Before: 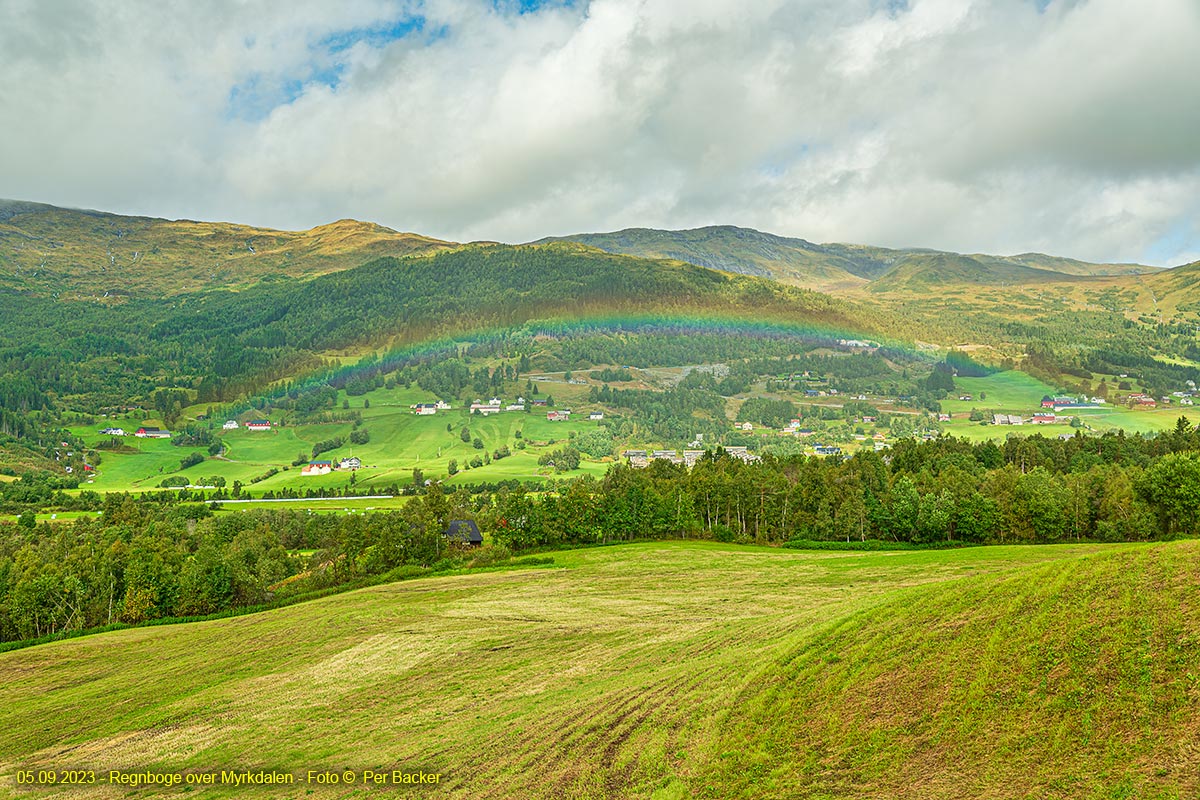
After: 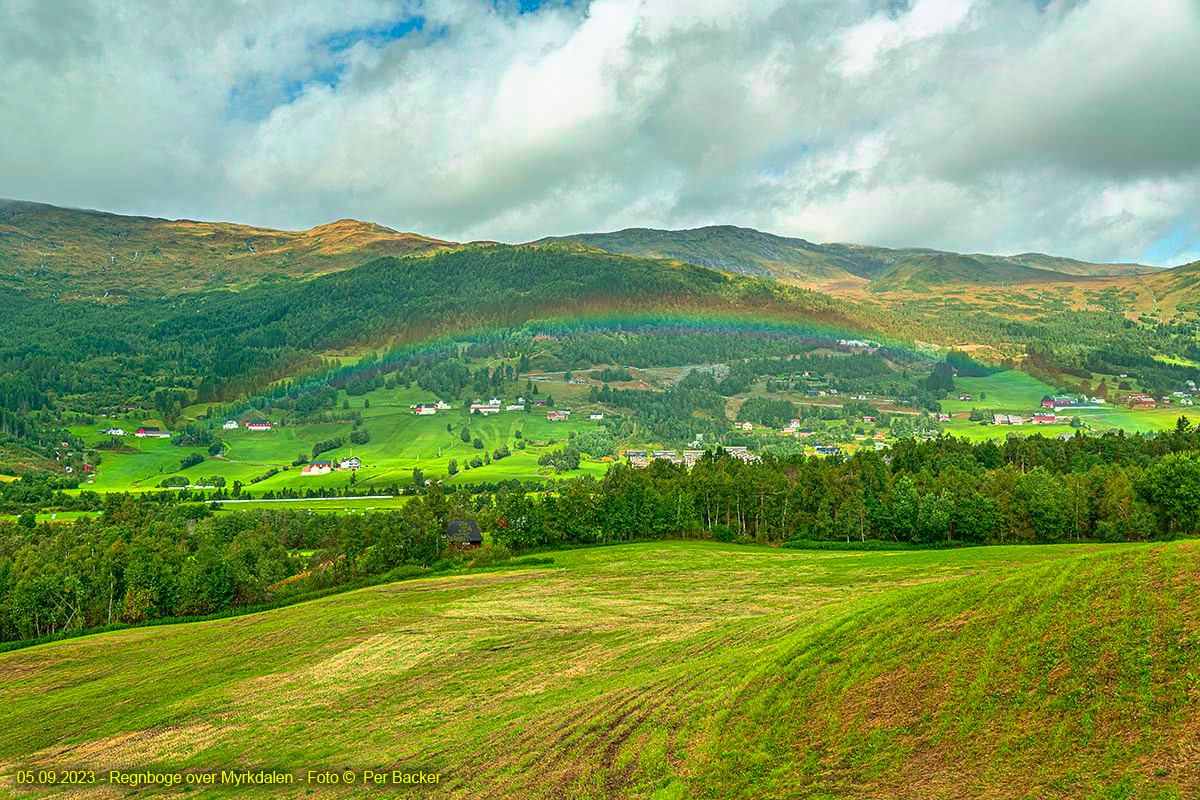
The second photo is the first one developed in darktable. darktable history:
white balance: red 1.009, blue 1.027
base curve: curves: ch0 [(0, 0) (0.595, 0.418) (1, 1)], preserve colors none
tone curve: curves: ch0 [(0, 0) (0.051, 0.047) (0.102, 0.099) (0.236, 0.249) (0.429, 0.473) (0.67, 0.755) (0.875, 0.948) (1, 0.985)]; ch1 [(0, 0) (0.339, 0.298) (0.402, 0.363) (0.453, 0.413) (0.485, 0.469) (0.494, 0.493) (0.504, 0.502) (0.515, 0.526) (0.563, 0.591) (0.597, 0.639) (0.834, 0.888) (1, 1)]; ch2 [(0, 0) (0.362, 0.353) (0.425, 0.439) (0.501, 0.501) (0.537, 0.538) (0.58, 0.59) (0.642, 0.669) (0.773, 0.856) (1, 1)], color space Lab, independent channels, preserve colors none
